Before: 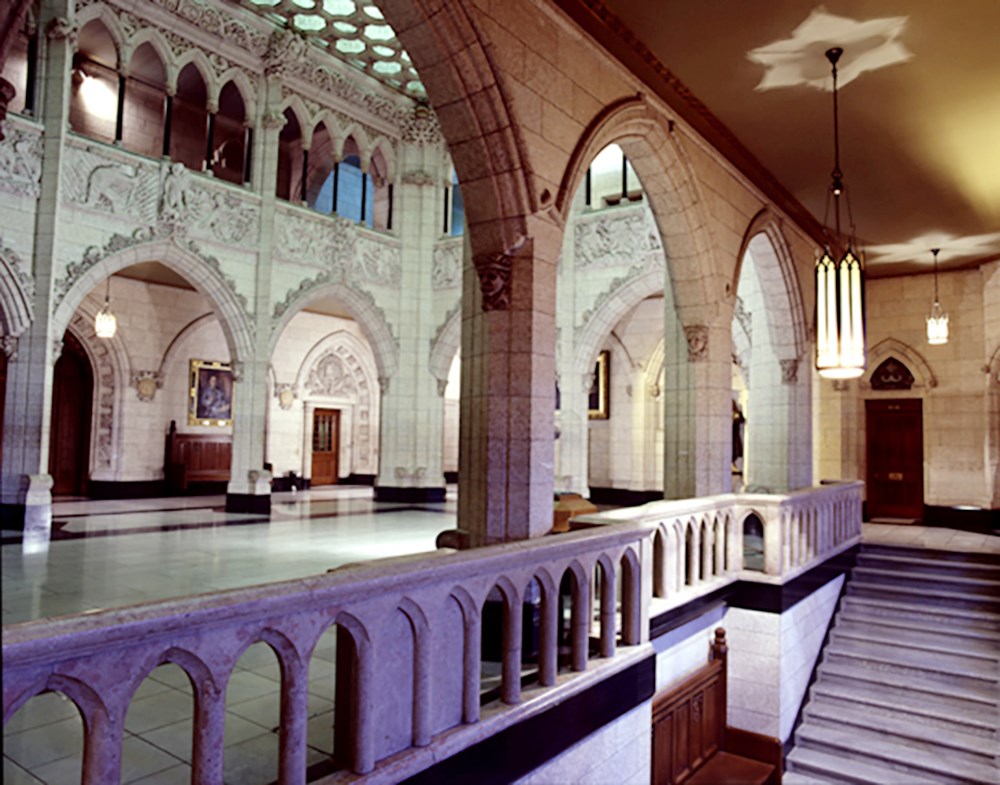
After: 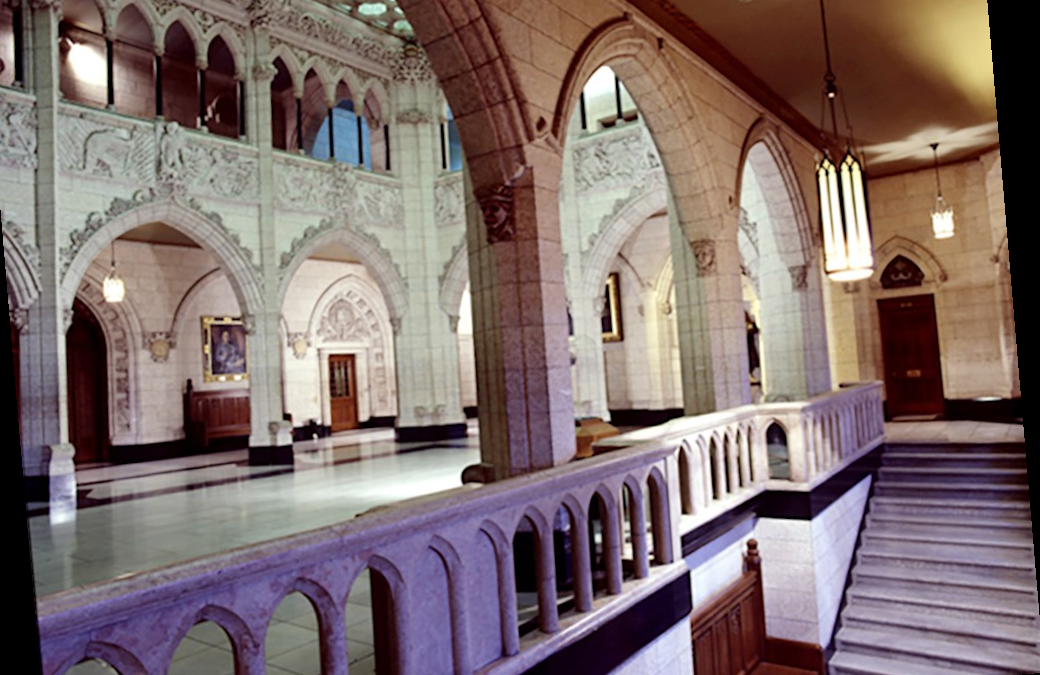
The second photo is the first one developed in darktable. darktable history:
crop and rotate: left 1.814%, top 12.818%, right 0.25%, bottom 9.225%
rotate and perspective: rotation -4.86°, automatic cropping off
